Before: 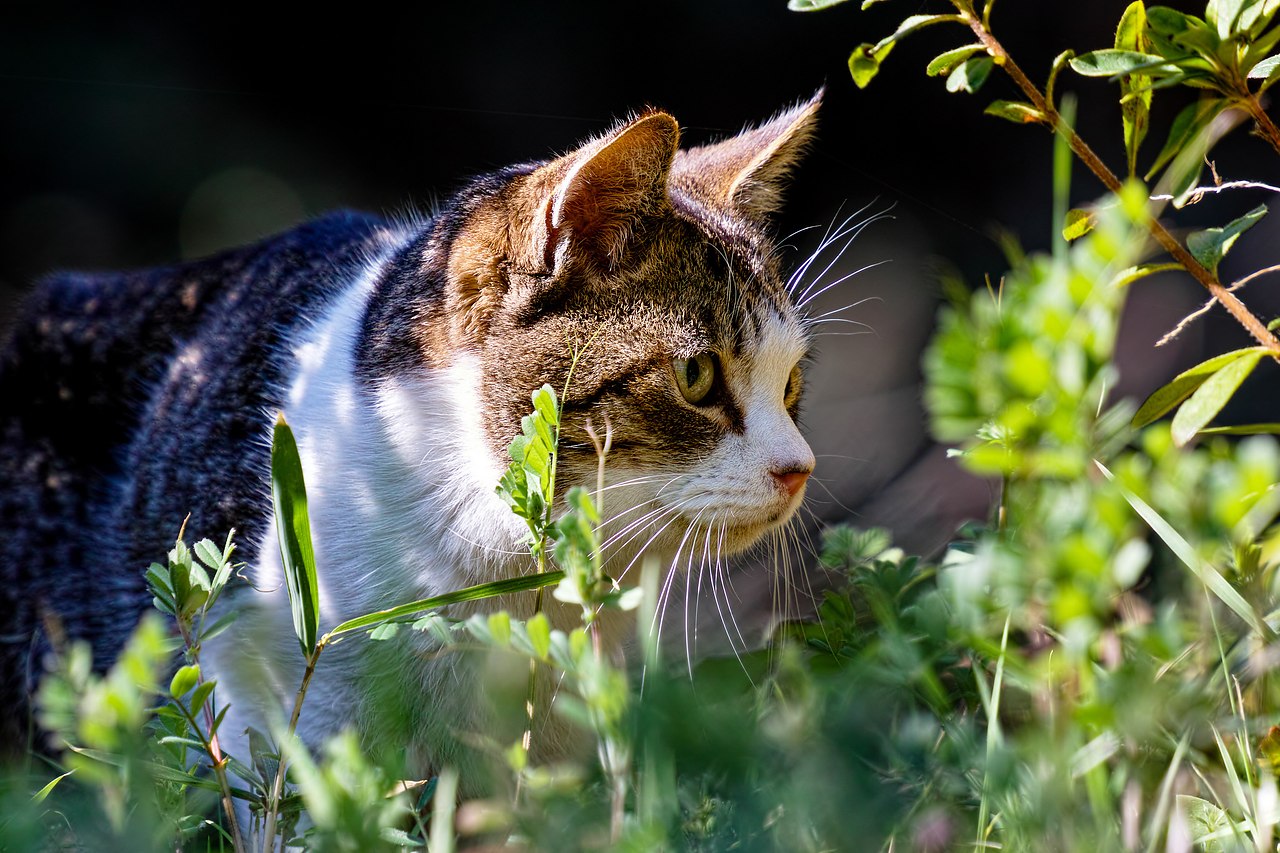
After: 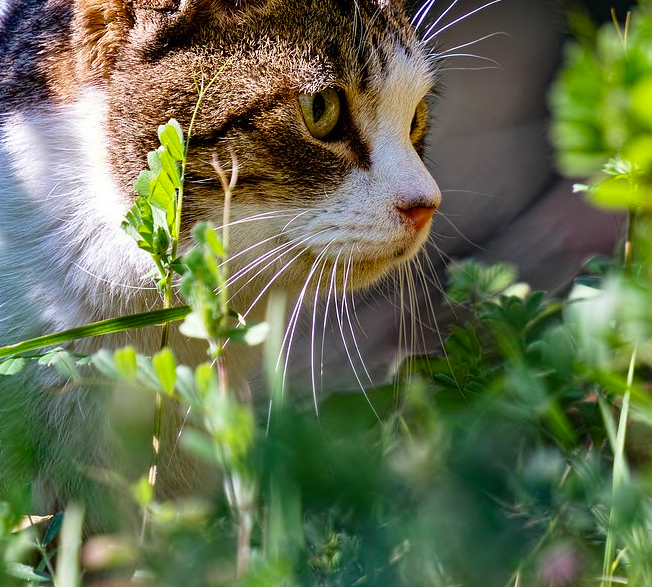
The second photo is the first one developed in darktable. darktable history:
contrast brightness saturation: saturation 0.18
crop and rotate: left 29.237%, top 31.152%, right 19.807%
